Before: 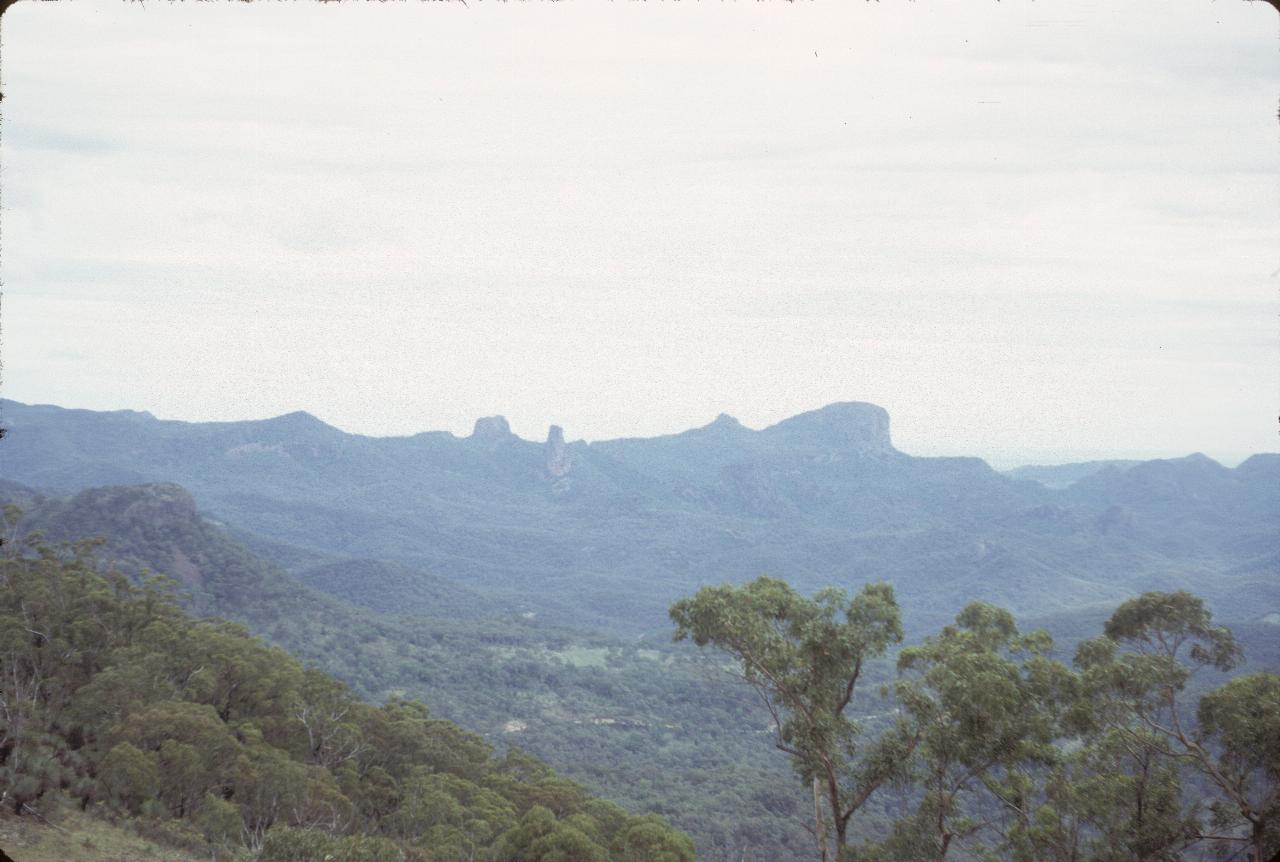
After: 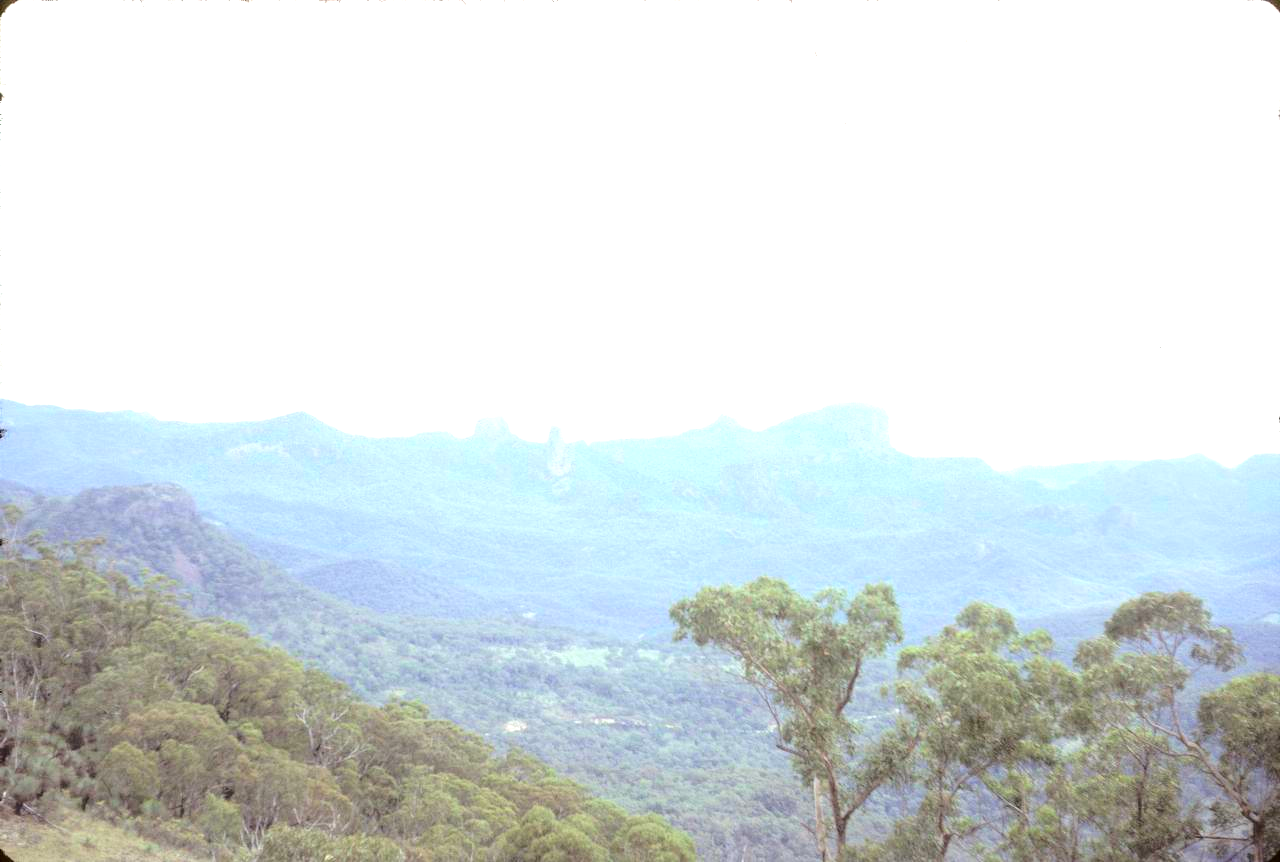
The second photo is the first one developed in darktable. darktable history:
exposure: black level correction 0.001, exposure 1.129 EV, compensate highlight preservation false
tone curve: curves: ch0 [(0, 0.01) (0.052, 0.045) (0.136, 0.133) (0.29, 0.332) (0.453, 0.531) (0.676, 0.751) (0.89, 0.919) (1, 1)]; ch1 [(0, 0) (0.094, 0.081) (0.285, 0.299) (0.385, 0.403) (0.447, 0.429) (0.495, 0.496) (0.544, 0.552) (0.589, 0.612) (0.722, 0.728) (1, 1)]; ch2 [(0, 0) (0.257, 0.217) (0.43, 0.421) (0.498, 0.507) (0.531, 0.544) (0.56, 0.579) (0.625, 0.642) (1, 1)], color space Lab, independent channels, preserve colors none
